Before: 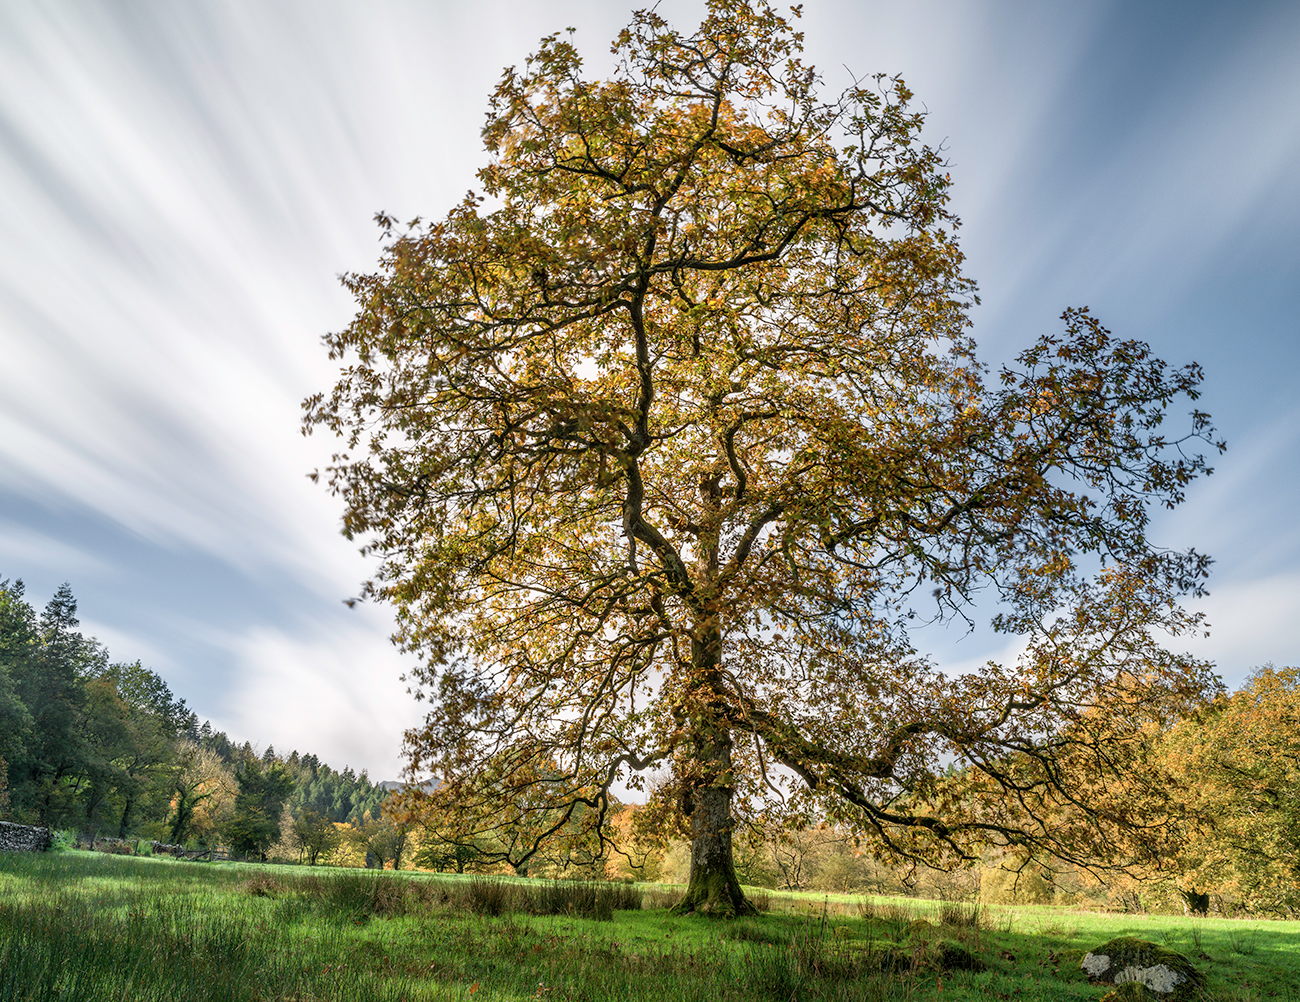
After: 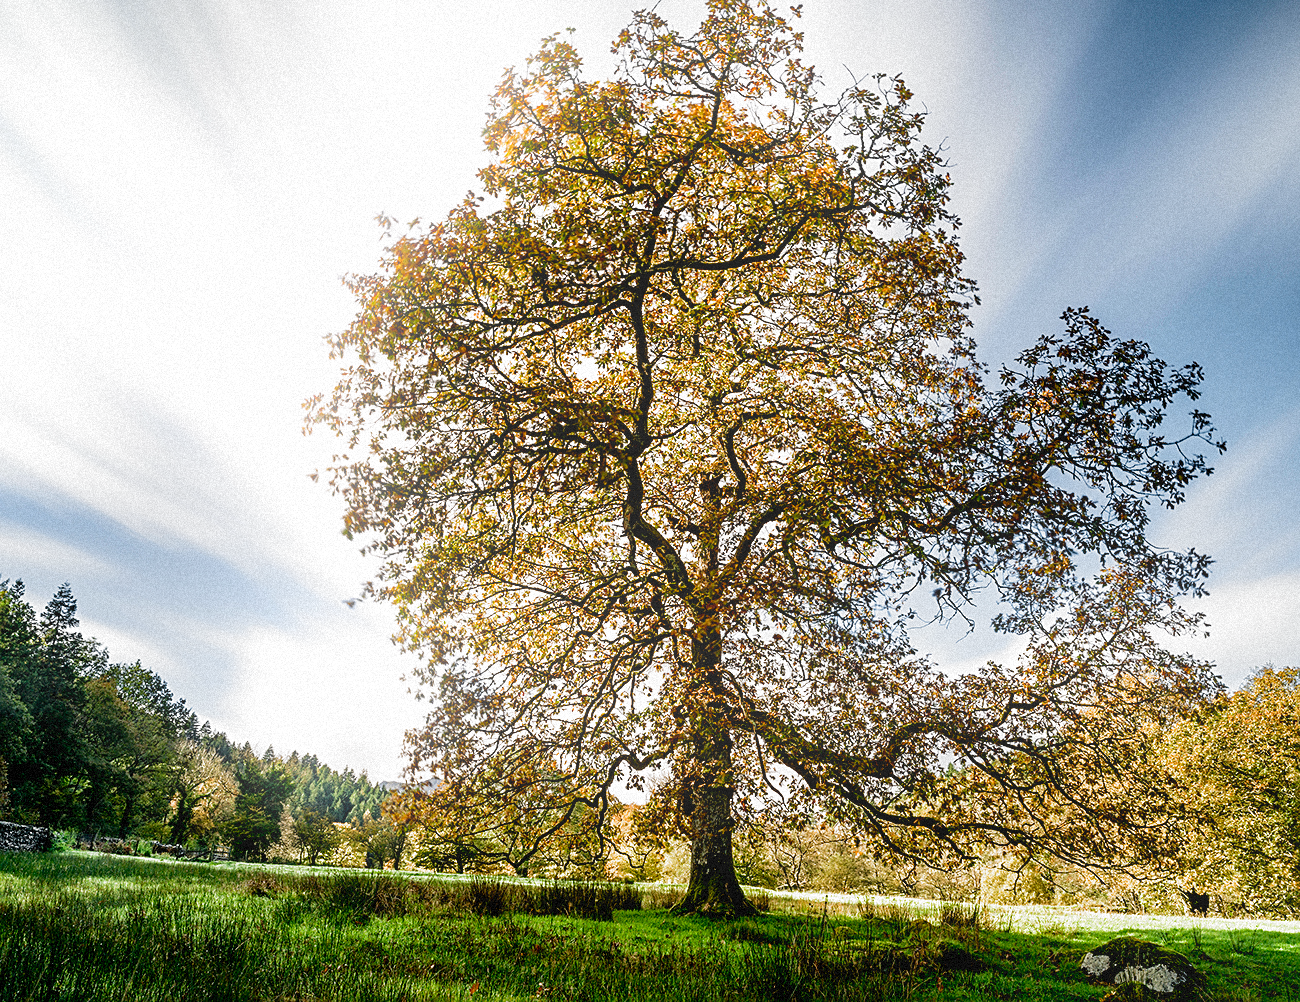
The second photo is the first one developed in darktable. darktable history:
color calibration: x 0.342, y 0.356, temperature 5122 K
bloom: size 13.65%, threshold 98.39%, strength 4.82%
exposure: black level correction 0.012, compensate highlight preservation false
grain: mid-tones bias 0%
filmic rgb: black relative exposure -8.2 EV, white relative exposure 2.2 EV, threshold 3 EV, hardness 7.11, latitude 75%, contrast 1.325, highlights saturation mix -2%, shadows ↔ highlights balance 30%, preserve chrominance no, color science v5 (2021), contrast in shadows safe, contrast in highlights safe, enable highlight reconstruction true
sharpen: on, module defaults
